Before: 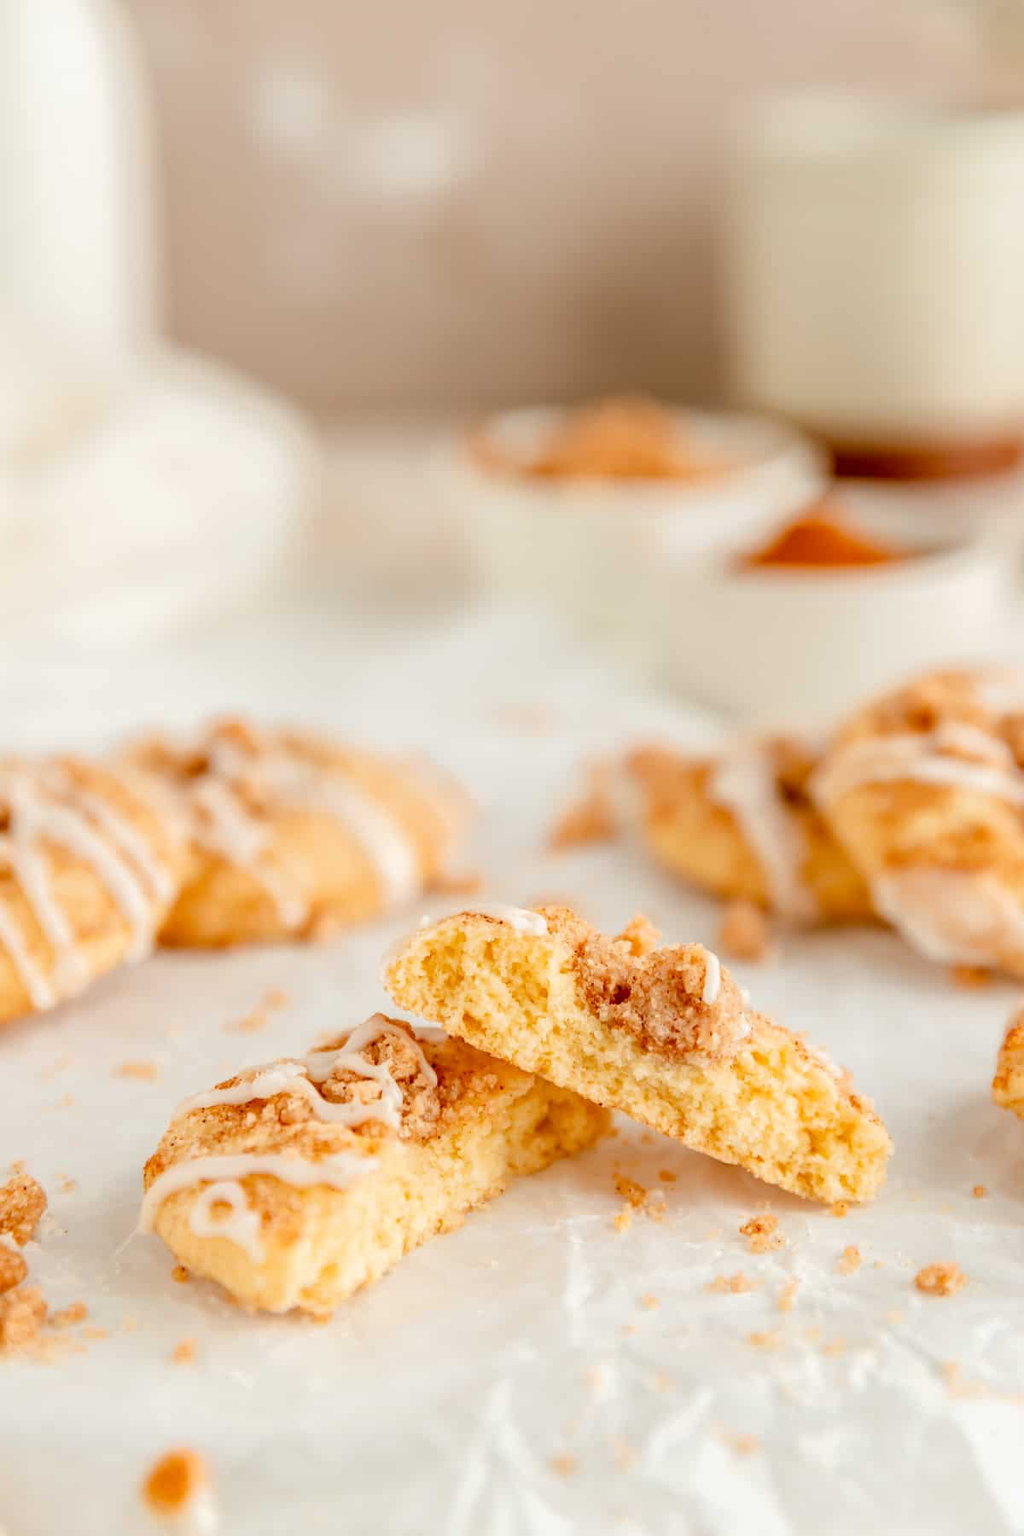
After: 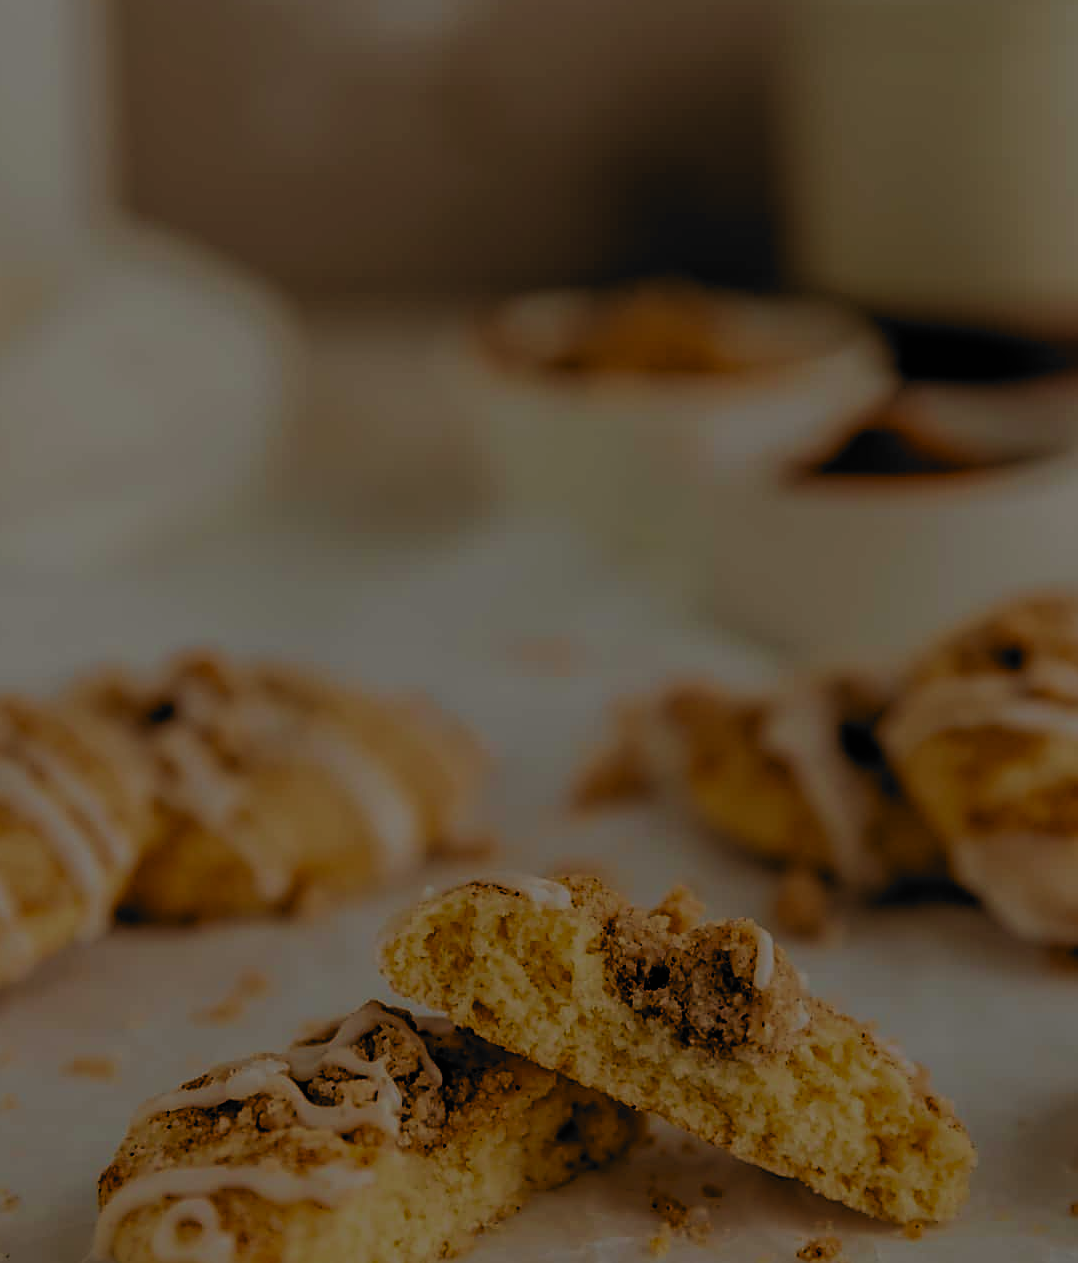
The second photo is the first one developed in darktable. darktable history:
crop: left 5.907%, top 10.426%, right 3.654%, bottom 19.401%
filmic rgb: black relative exposure -5.1 EV, white relative exposure 3.96 EV, threshold 5.95 EV, hardness 2.89, contrast 1.299, highlights saturation mix -30.31%, preserve chrominance no, color science v3 (2019), use custom middle-gray values true, enable highlight reconstruction true
sharpen: on, module defaults
tone equalizer: edges refinement/feathering 500, mask exposure compensation -1.57 EV, preserve details no
exposure: exposure -2.416 EV, compensate highlight preservation false
velvia: strength 44.4%
